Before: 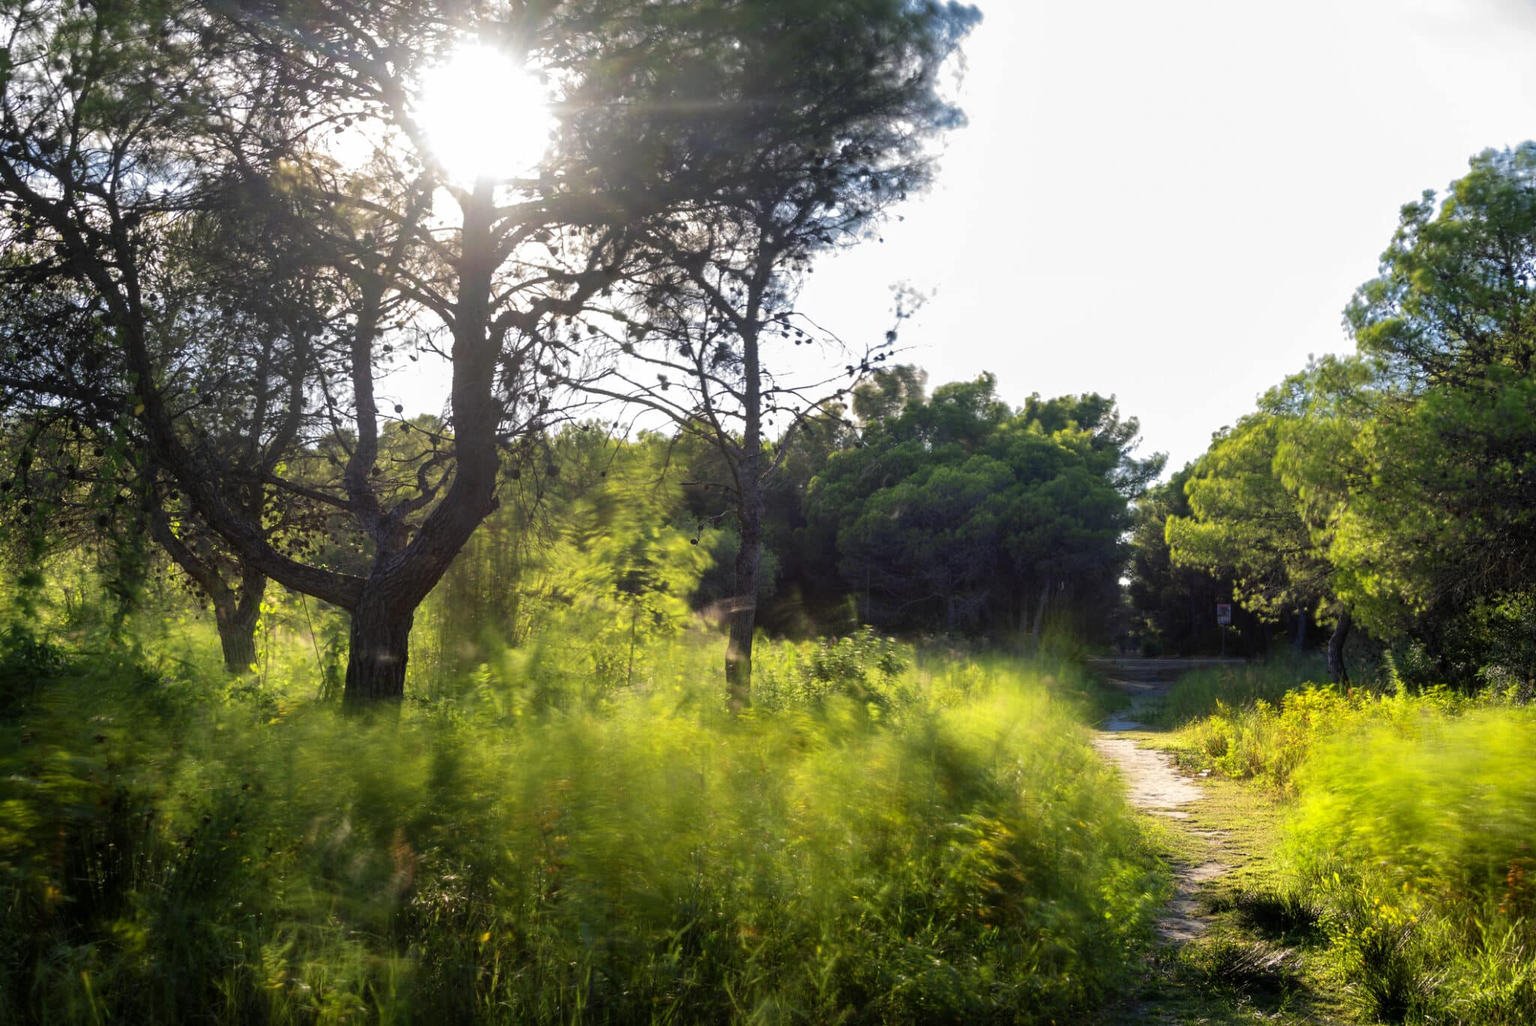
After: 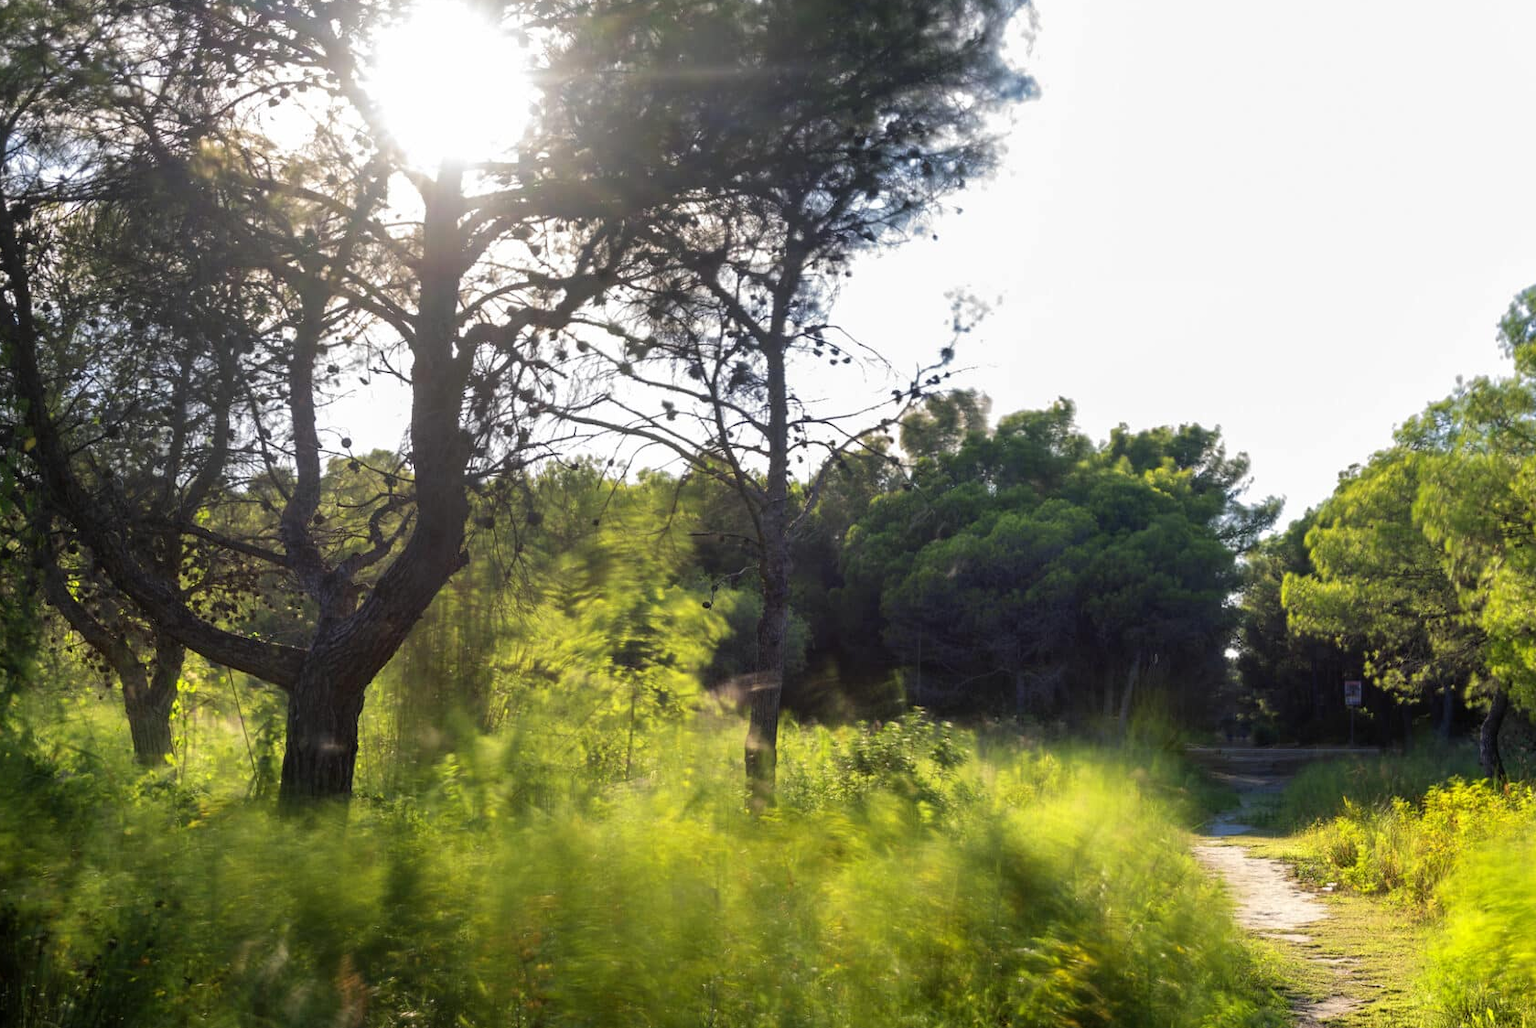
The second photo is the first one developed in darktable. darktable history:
crop and rotate: left 7.475%, top 4.529%, right 10.515%, bottom 13.235%
